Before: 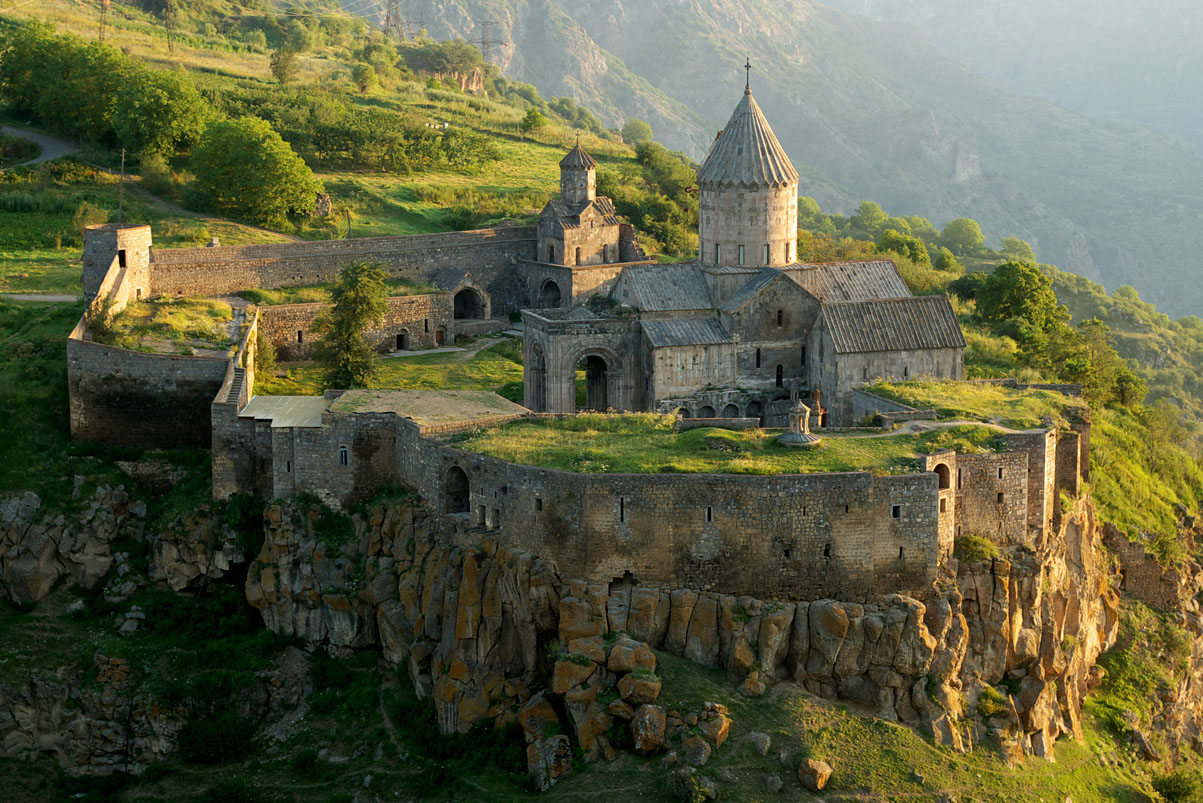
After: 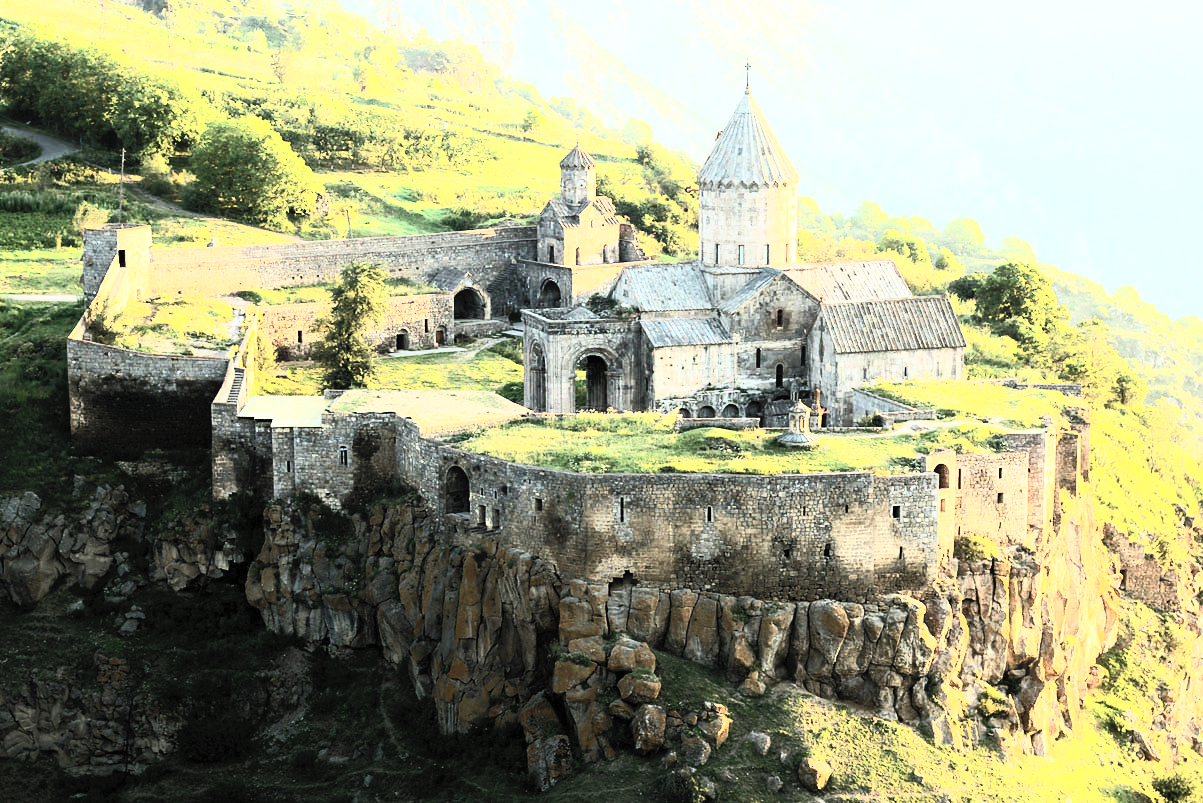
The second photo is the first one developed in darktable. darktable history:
base curve: curves: ch0 [(0, 0) (0.005, 0.002) (0.193, 0.295) (0.399, 0.664) (0.75, 0.928) (1, 1)]
tone equalizer: -8 EV -1.09 EV, -7 EV -0.994 EV, -6 EV -0.838 EV, -5 EV -0.599 EV, -3 EV 0.559 EV, -2 EV 0.863 EV, -1 EV 0.992 EV, +0 EV 1.06 EV
contrast brightness saturation: contrast 0.431, brightness 0.551, saturation -0.207
